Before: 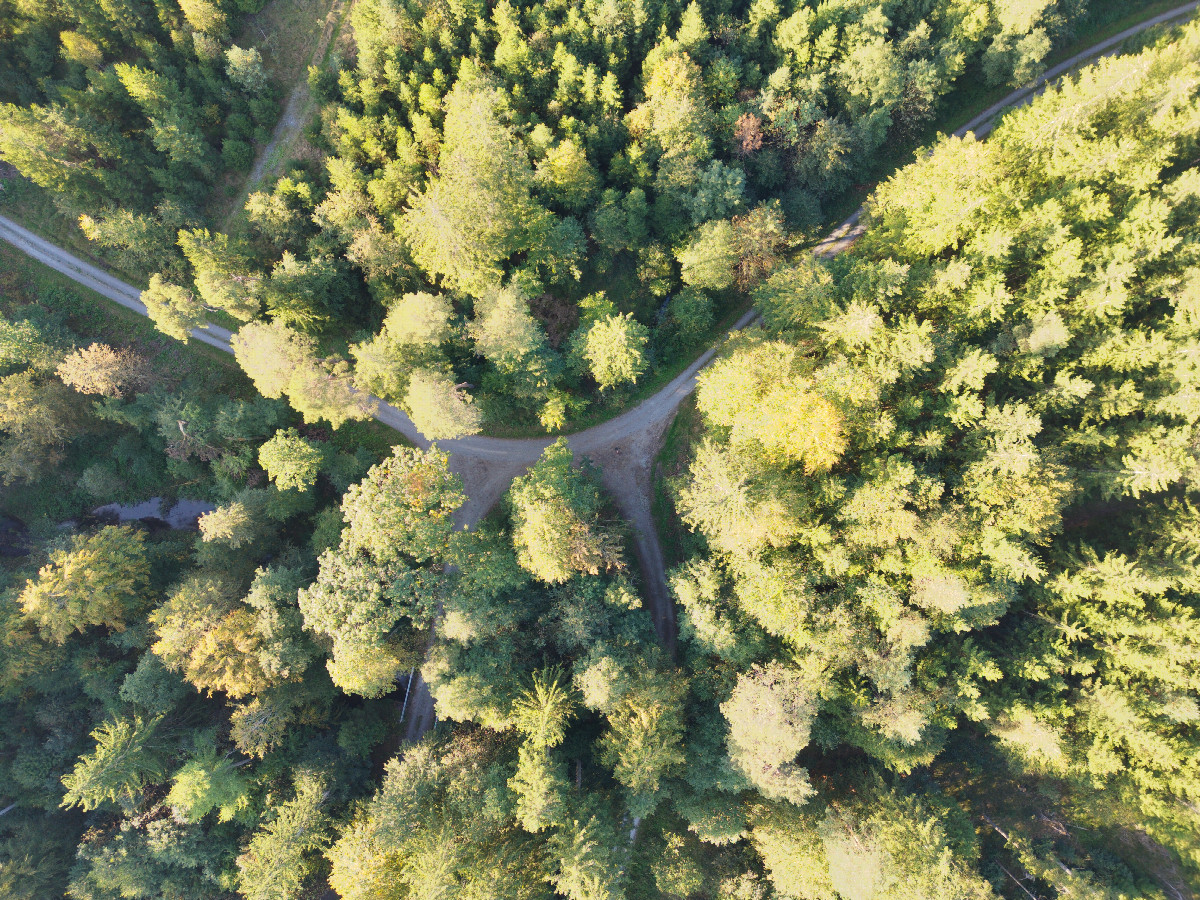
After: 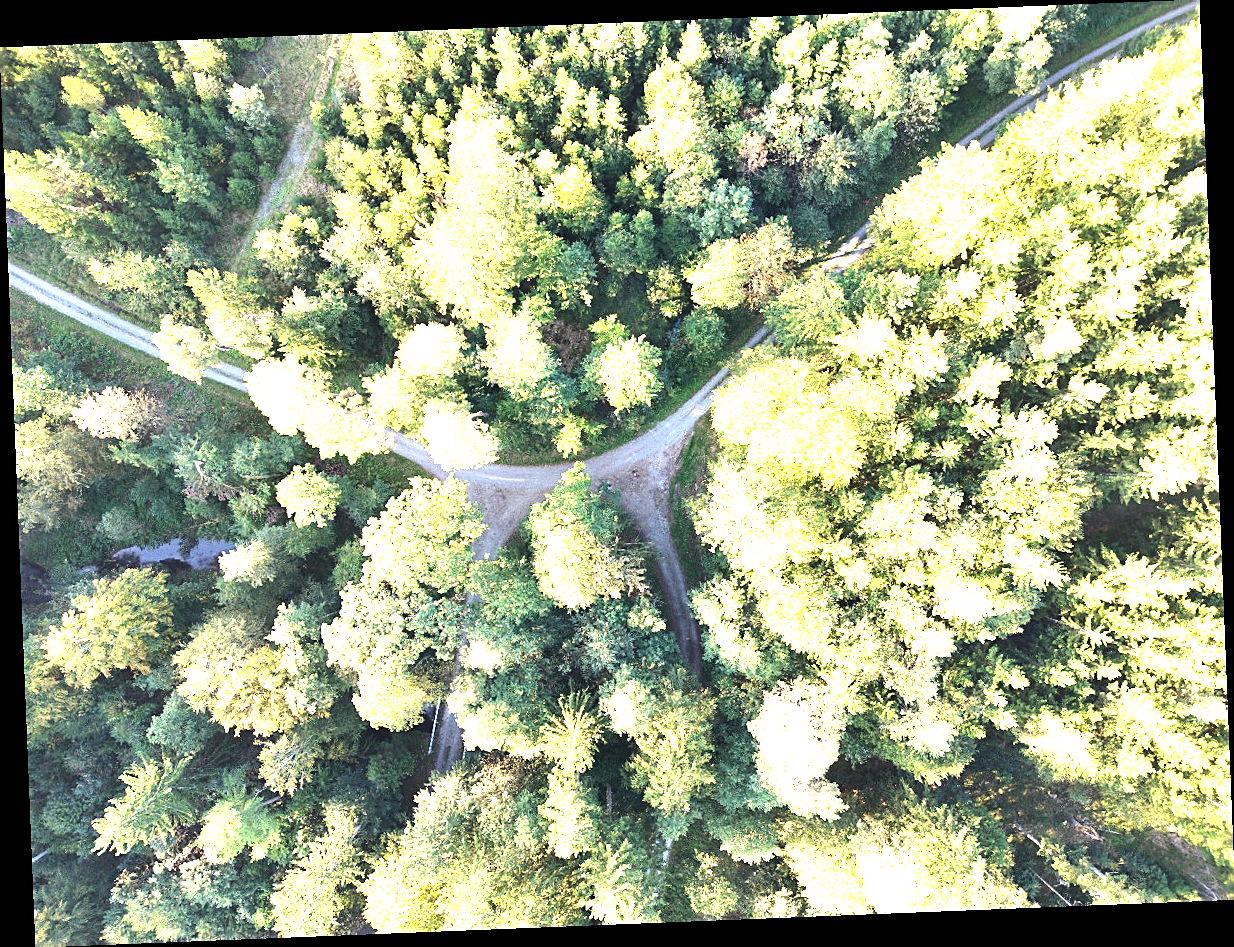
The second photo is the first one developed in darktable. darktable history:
tone equalizer: -8 EV -0.75 EV, -7 EV -0.7 EV, -6 EV -0.6 EV, -5 EV -0.4 EV, -3 EV 0.4 EV, -2 EV 0.6 EV, -1 EV 0.7 EV, +0 EV 0.75 EV, edges refinement/feathering 500, mask exposure compensation -1.57 EV, preserve details no
rotate and perspective: rotation -2.29°, automatic cropping off
sharpen: on, module defaults
exposure: black level correction 0, exposure 1.1 EV, compensate highlight preservation false
